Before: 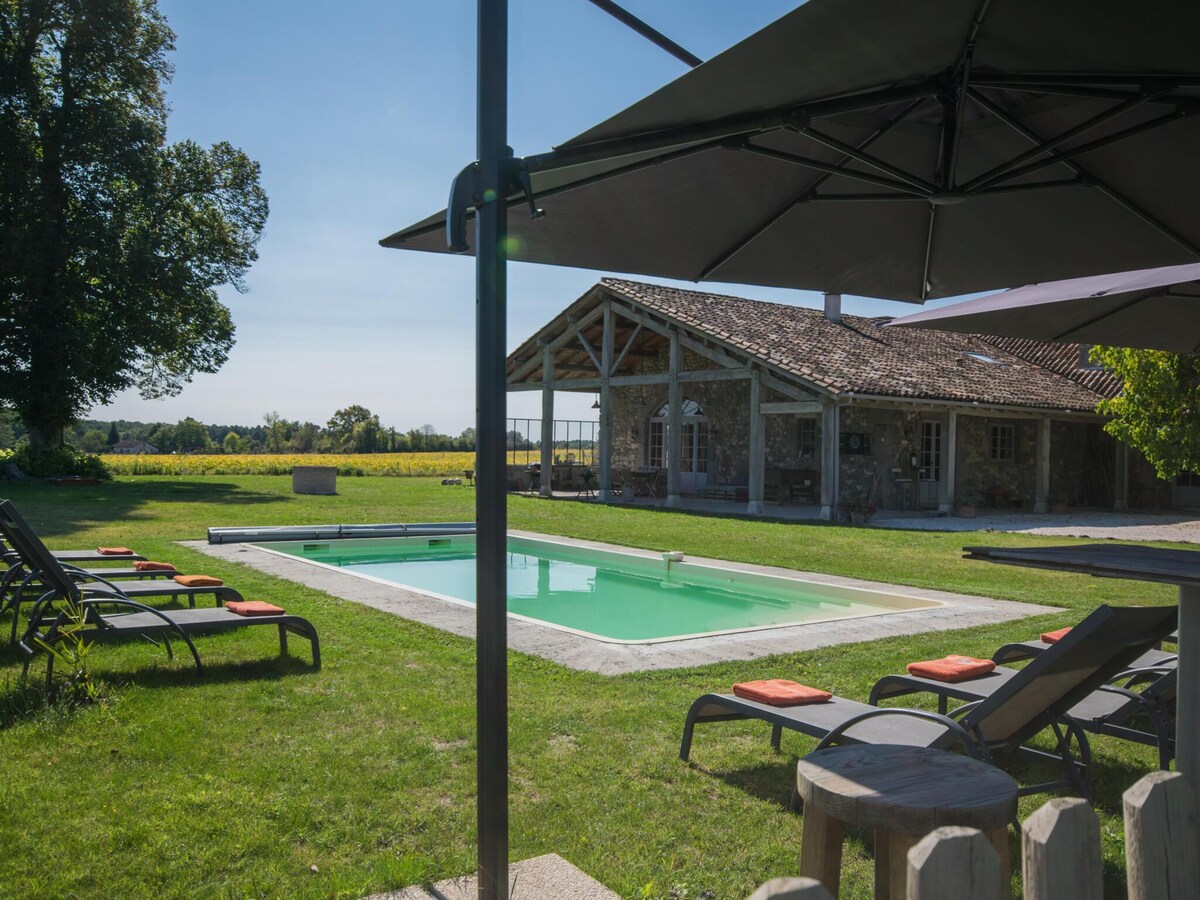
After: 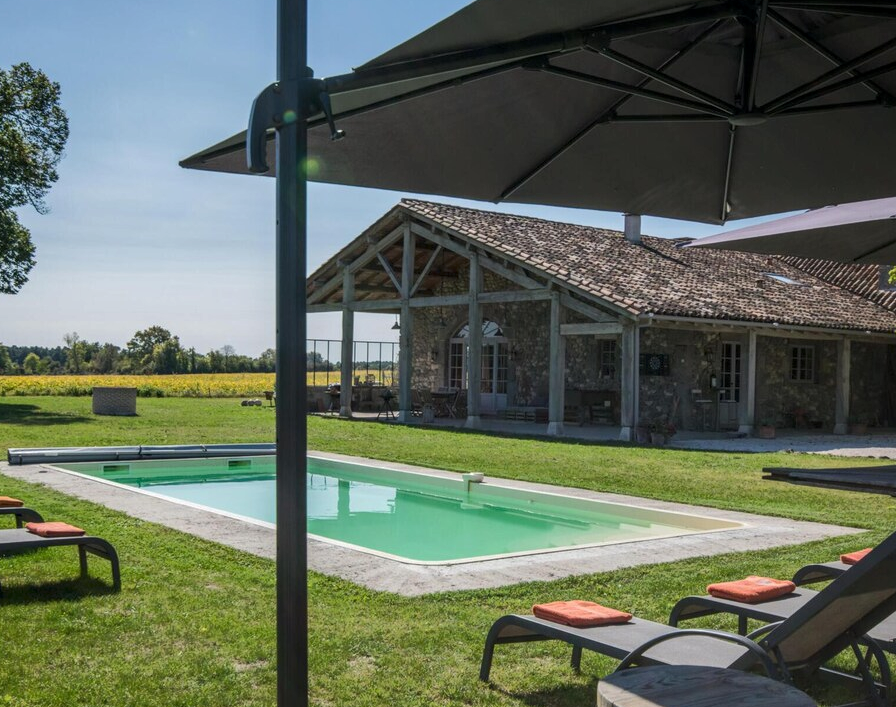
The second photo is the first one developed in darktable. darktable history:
shadows and highlights: shadows 8.7, white point adjustment 0.925, highlights -39.47
tone curve: curves: ch0 [(0, 0) (0.003, 0.003) (0.011, 0.011) (0.025, 0.024) (0.044, 0.043) (0.069, 0.068) (0.1, 0.098) (0.136, 0.133) (0.177, 0.173) (0.224, 0.22) (0.277, 0.271) (0.335, 0.328) (0.399, 0.39) (0.468, 0.458) (0.543, 0.563) (0.623, 0.64) (0.709, 0.722) (0.801, 0.809) (0.898, 0.902) (1, 1)], color space Lab, independent channels, preserve colors none
local contrast: detail 130%
crop: left 16.67%, top 8.792%, right 8.643%, bottom 12.622%
